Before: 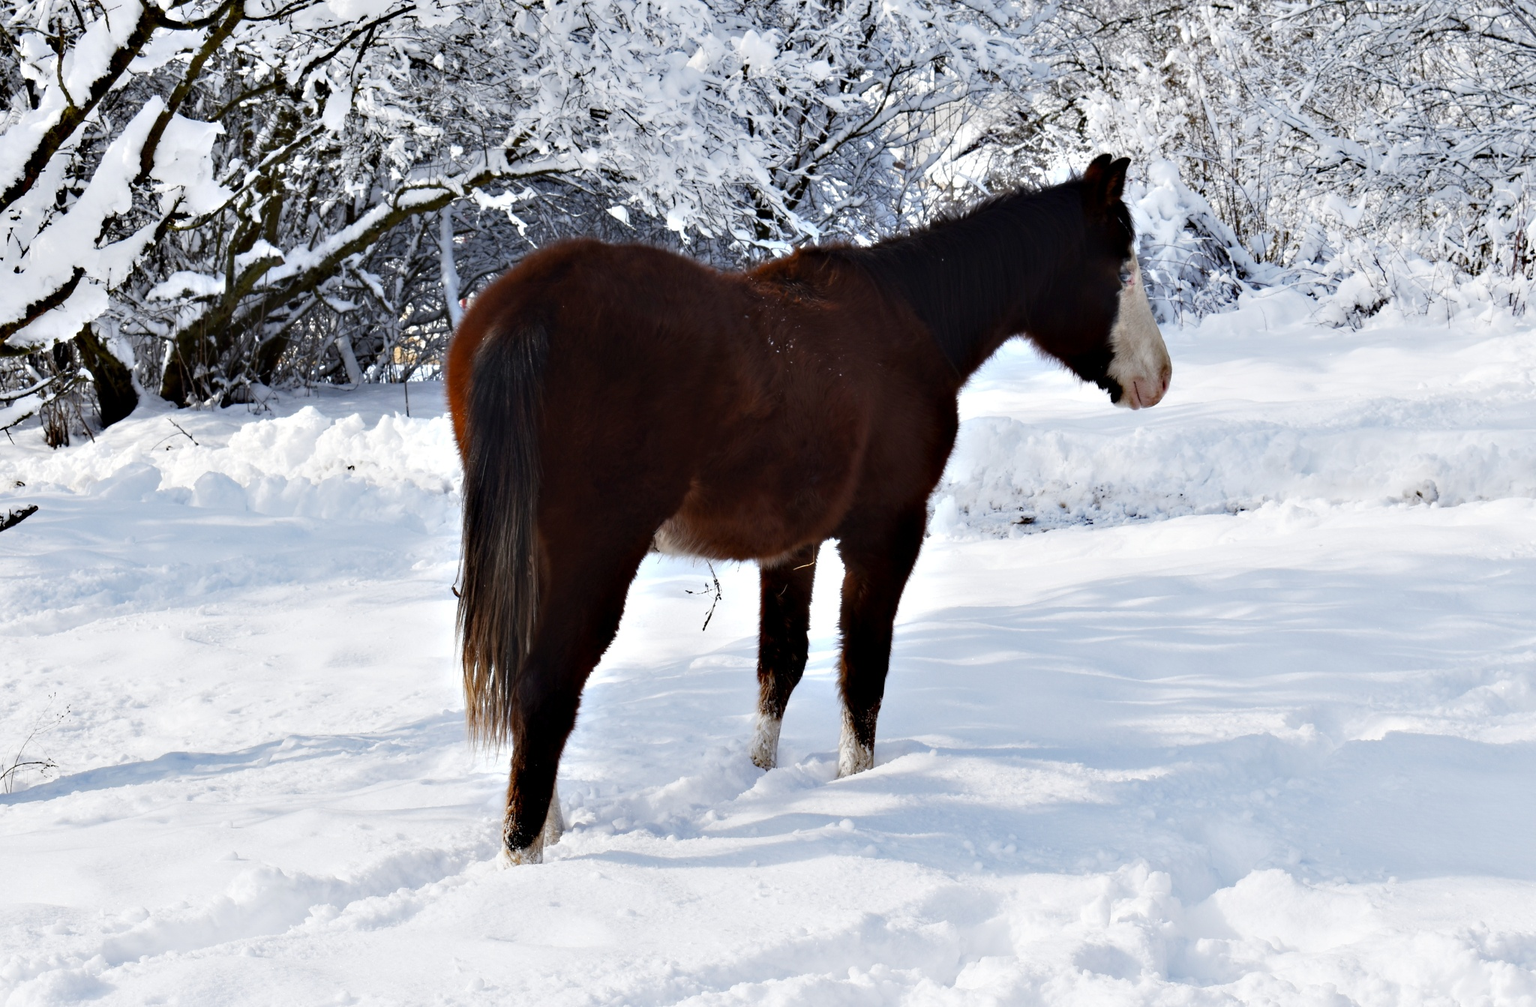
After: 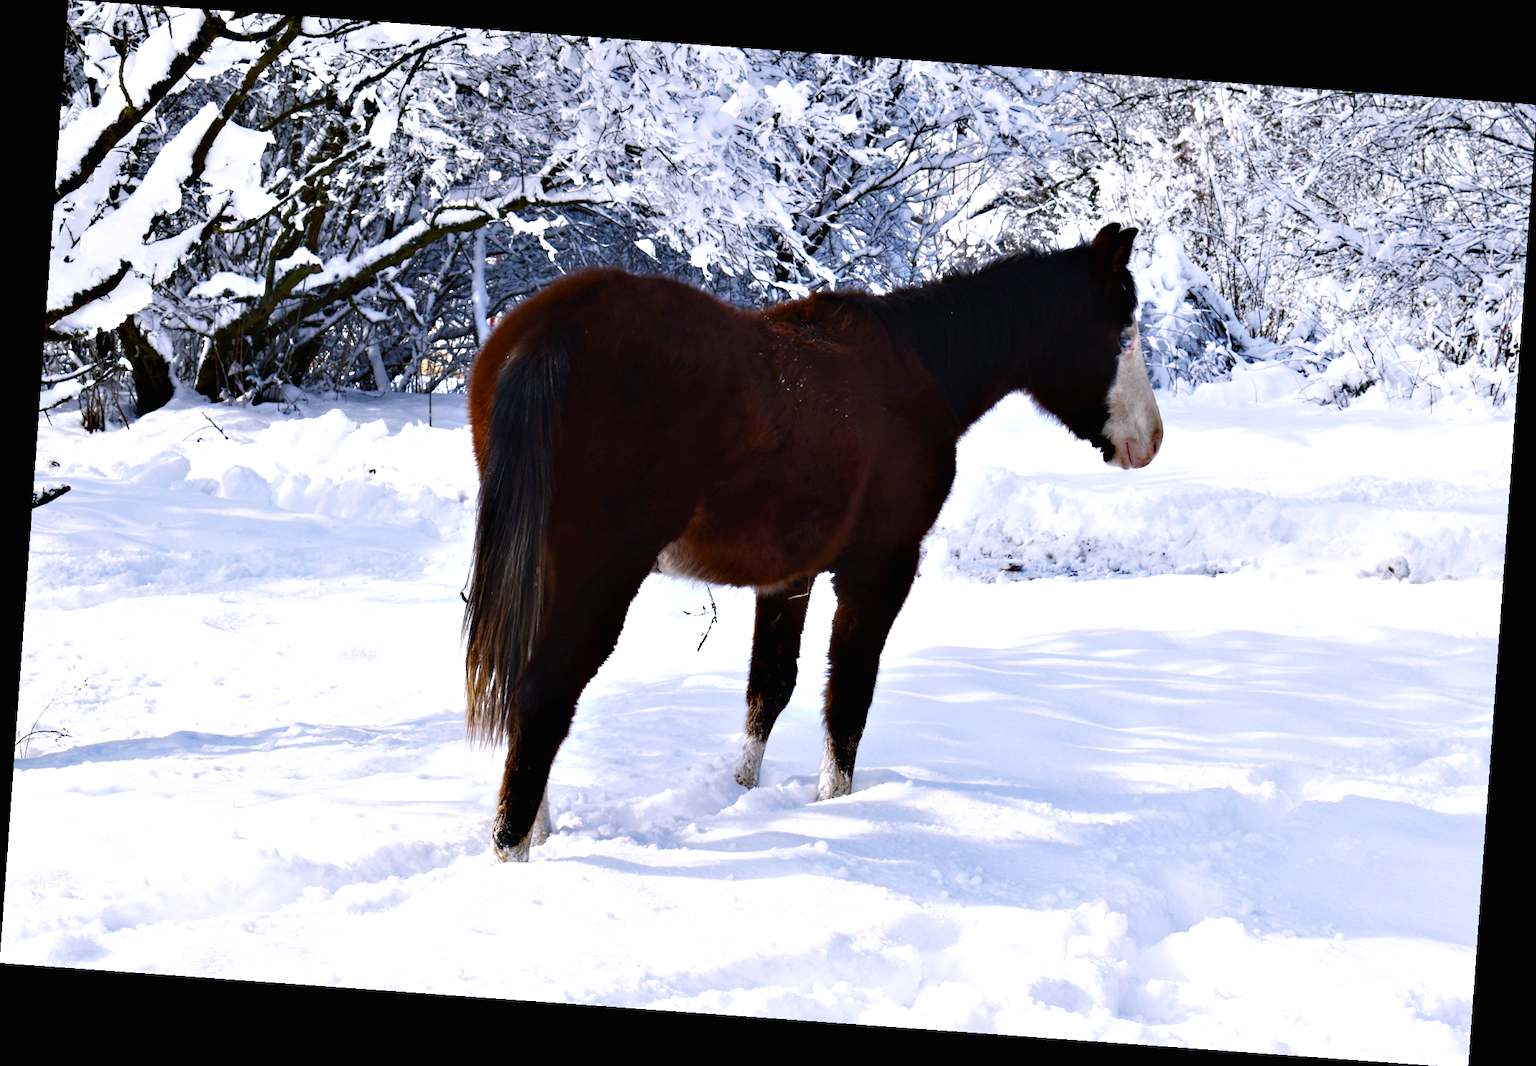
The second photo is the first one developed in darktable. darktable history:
color balance rgb: shadows lift › chroma 1%, shadows lift › hue 217.2°, power › hue 310.8°, highlights gain › chroma 2%, highlights gain › hue 44.4°, global offset › luminance 0.25%, global offset › hue 171.6°, perceptual saturation grading › global saturation 14.09%, perceptual saturation grading › highlights -30%, perceptual saturation grading › shadows 50.67%, global vibrance 25%, contrast 20%
rotate and perspective: rotation 4.1°, automatic cropping off
white balance: red 0.954, blue 1.079
